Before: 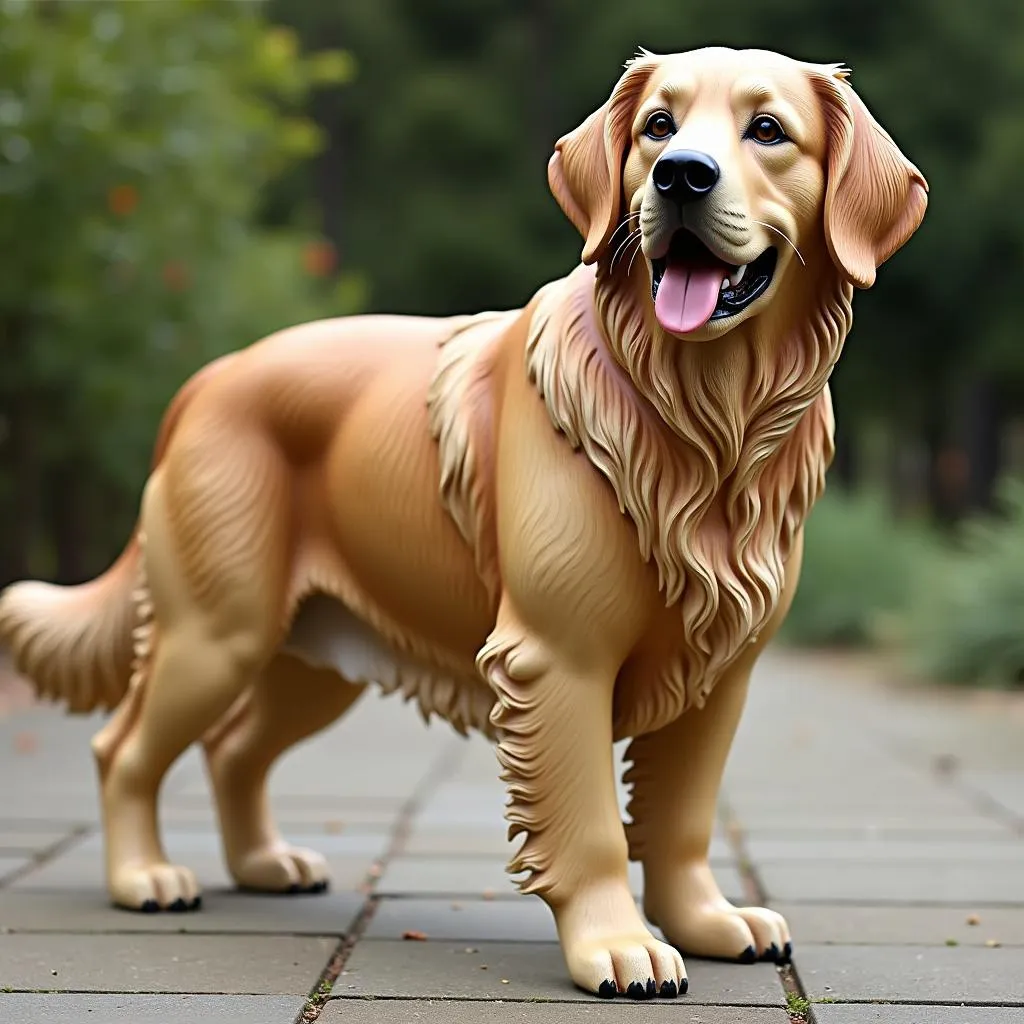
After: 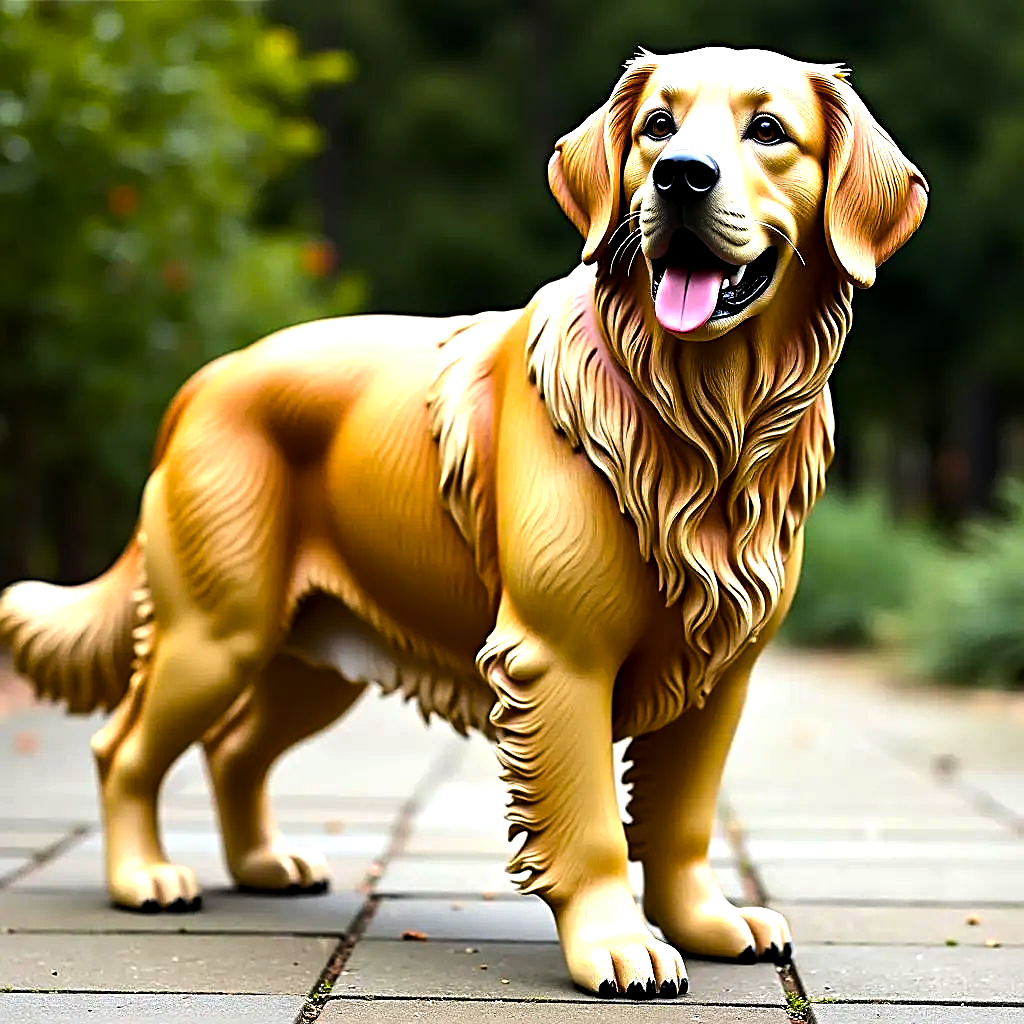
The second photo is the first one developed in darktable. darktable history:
color balance rgb: linear chroma grading › global chroma 15%, perceptual saturation grading › global saturation 30%
sharpen: on, module defaults
exposure: exposure -0.072 EV, compensate highlight preservation false
contrast equalizer: octaves 7, y [[0.6 ×6], [0.55 ×6], [0 ×6], [0 ×6], [0 ×6]], mix 0.15
local contrast: mode bilateral grid, contrast 20, coarseness 50, detail 120%, midtone range 0.2
tone equalizer: -8 EV -1.08 EV, -7 EV -1.01 EV, -6 EV -0.867 EV, -5 EV -0.578 EV, -3 EV 0.578 EV, -2 EV 0.867 EV, -1 EV 1.01 EV, +0 EV 1.08 EV, edges refinement/feathering 500, mask exposure compensation -1.57 EV, preserve details no
